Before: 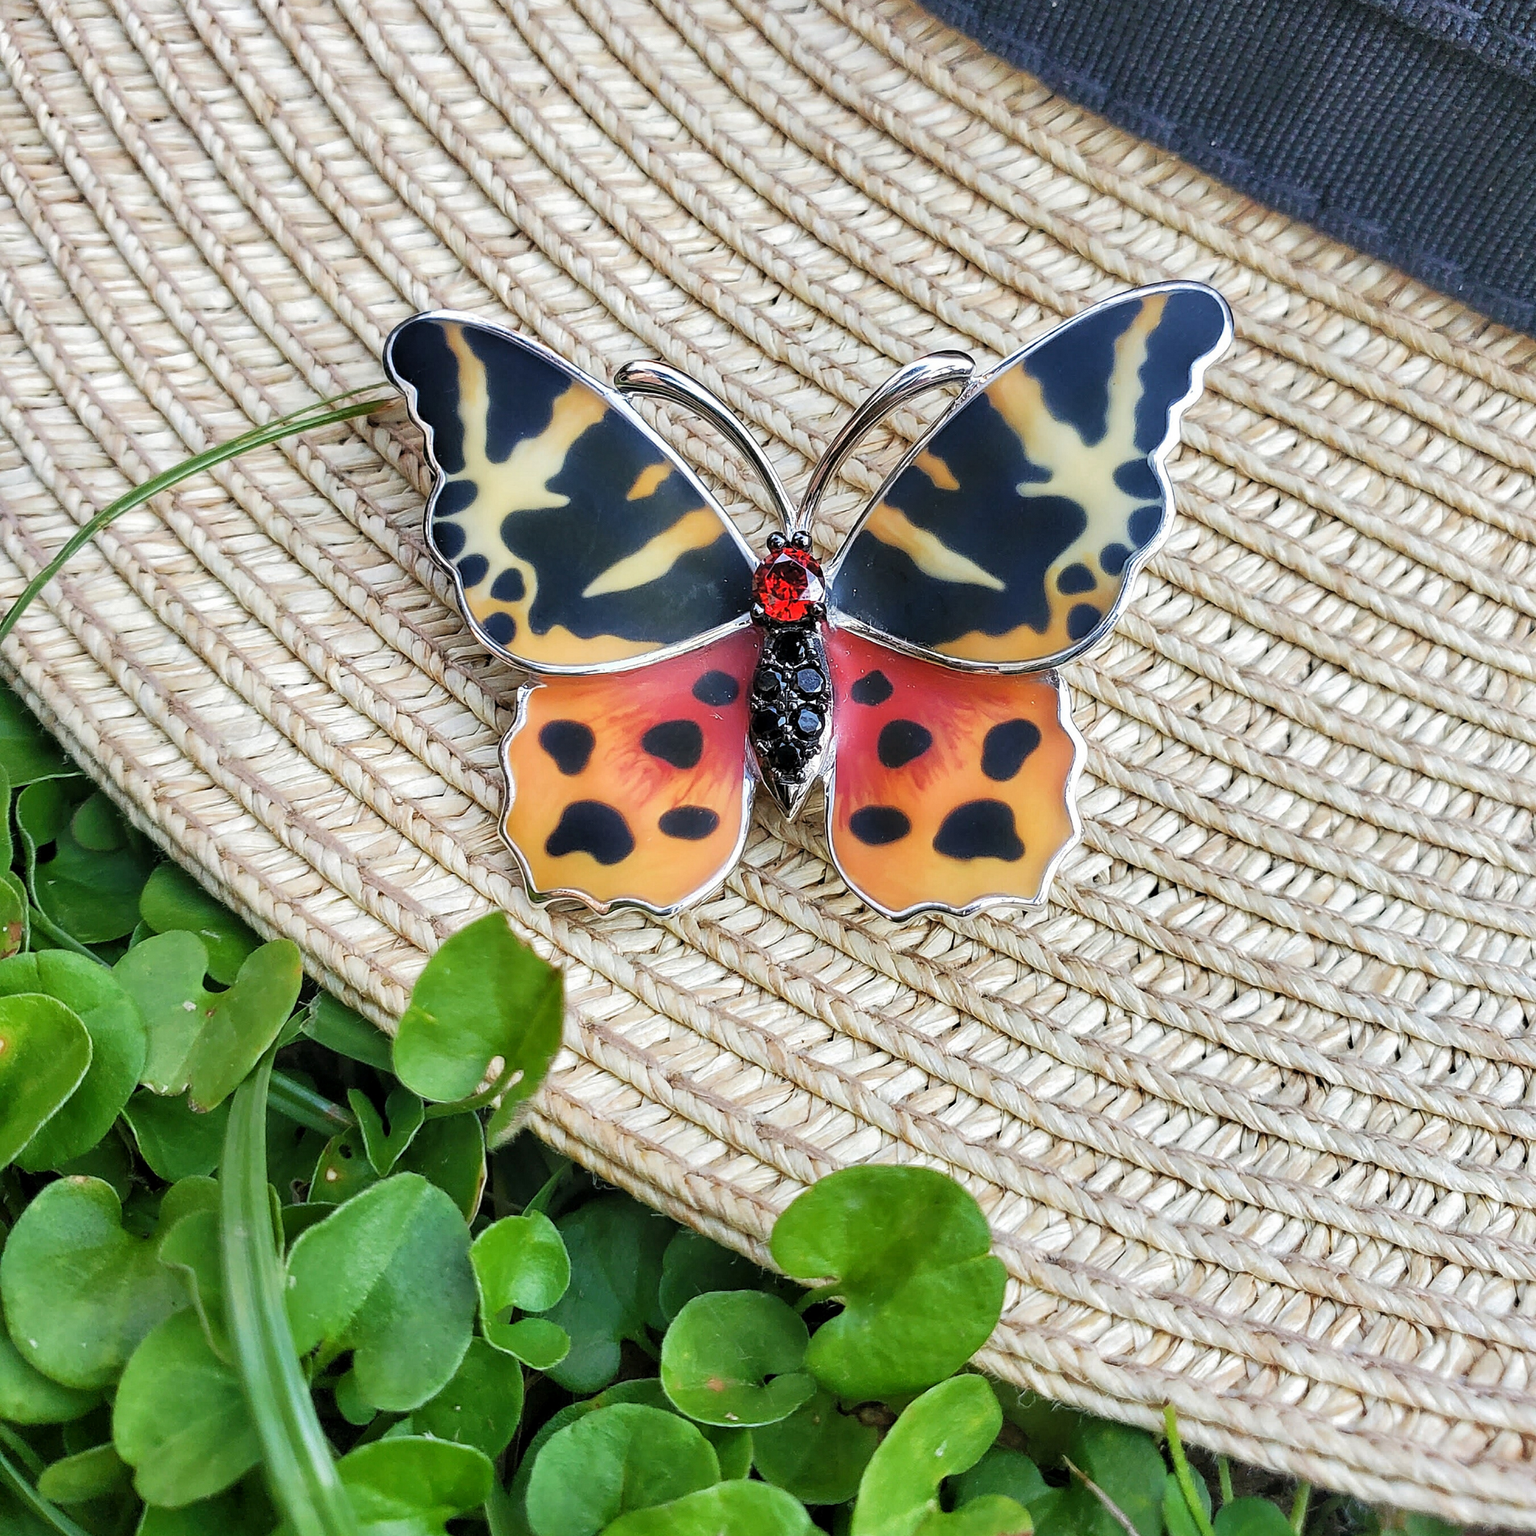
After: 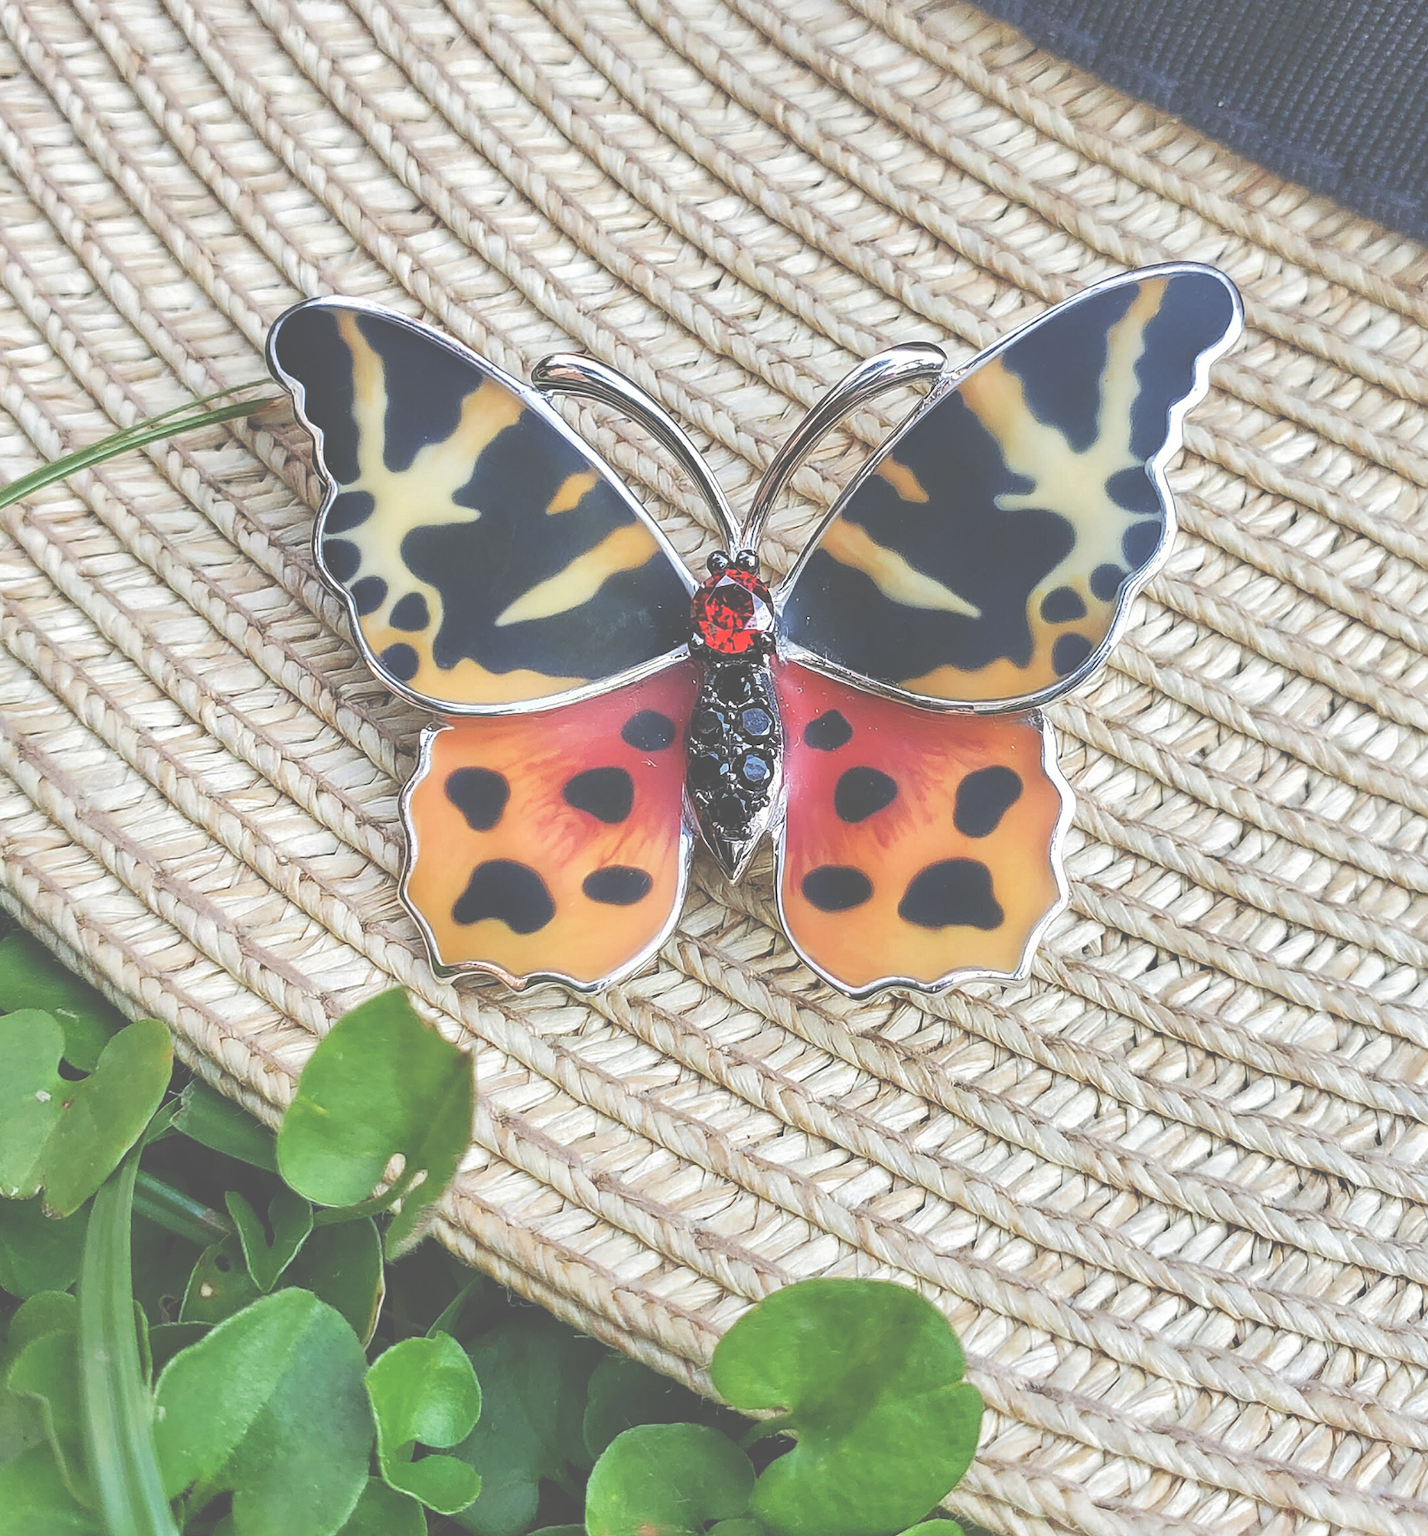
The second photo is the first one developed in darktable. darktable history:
crop: left 9.929%, top 3.475%, right 9.188%, bottom 9.529%
exposure: black level correction -0.087, compensate highlight preservation false
